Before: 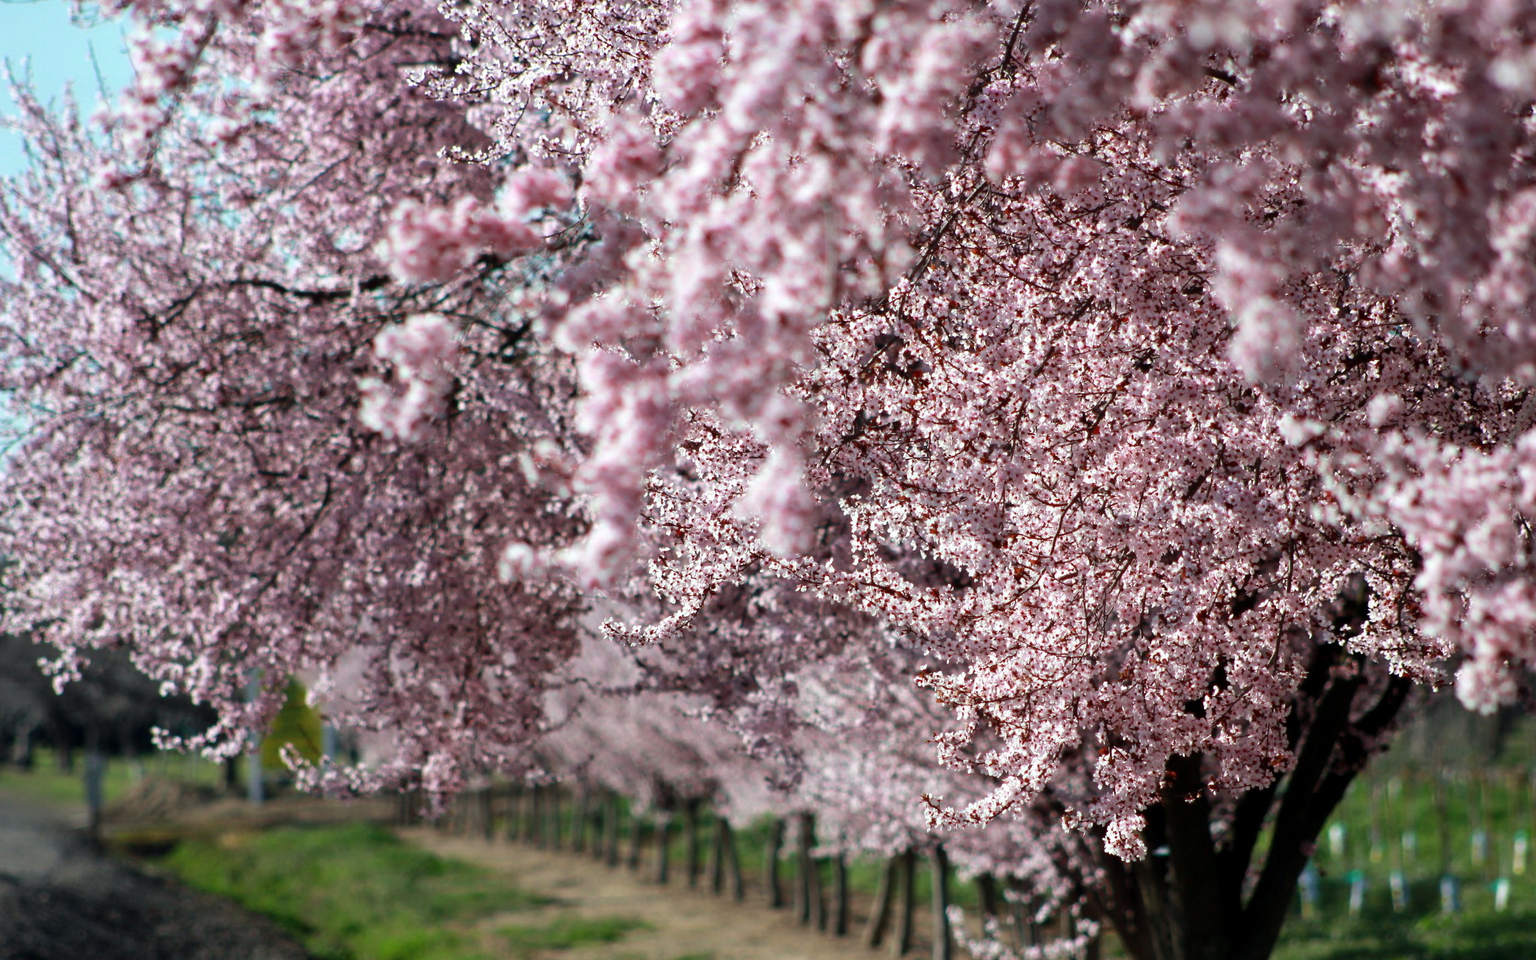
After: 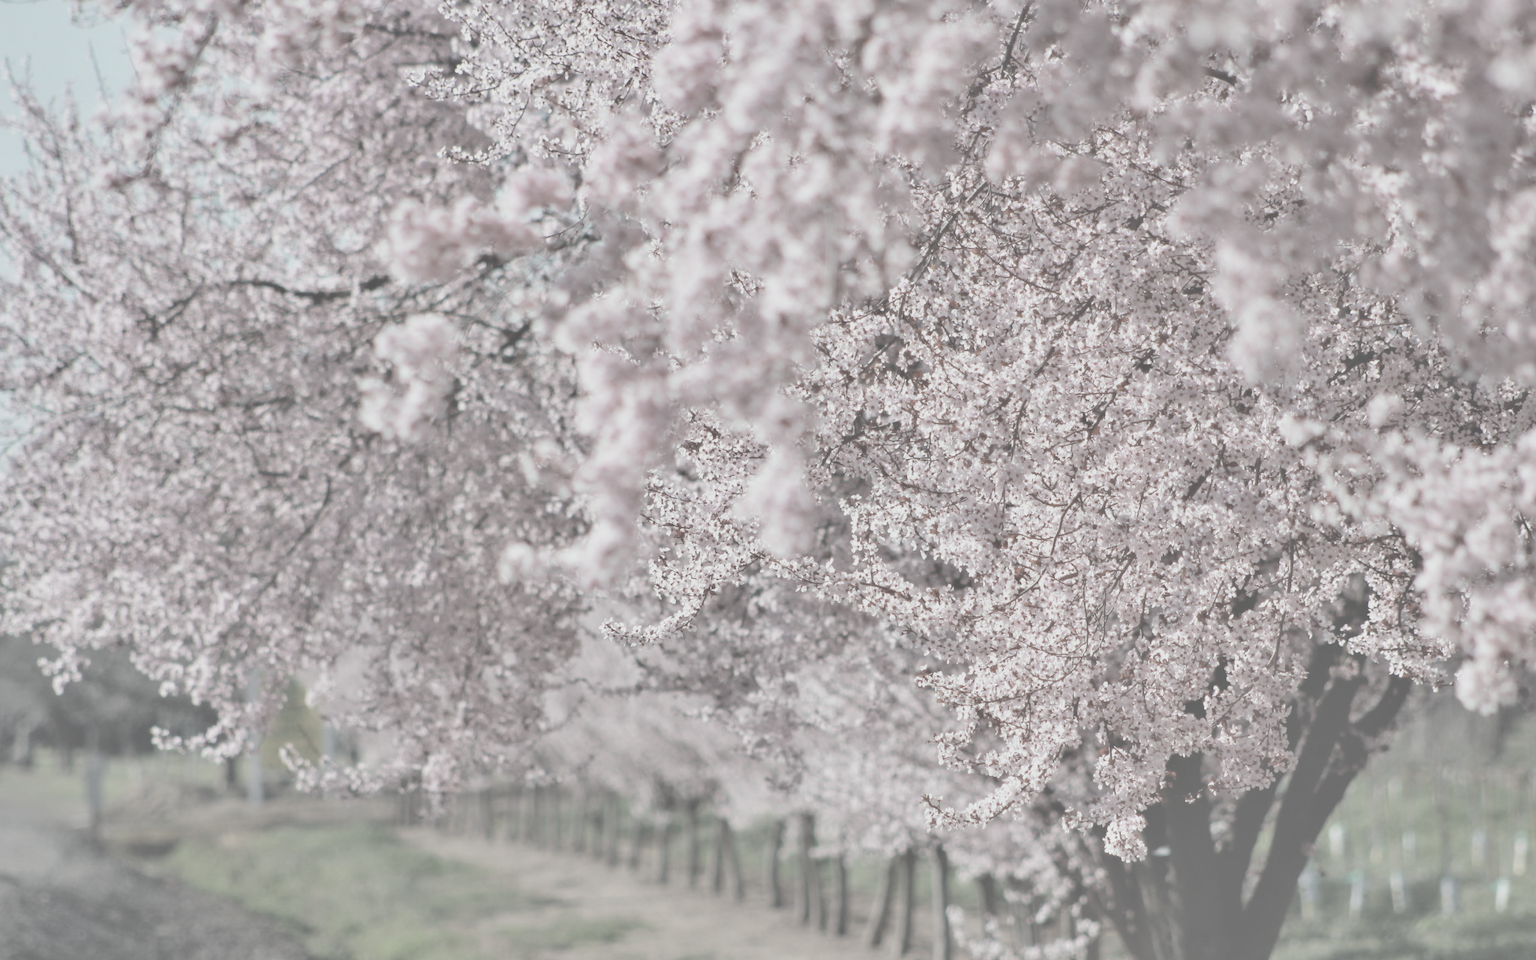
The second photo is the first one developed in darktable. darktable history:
shadows and highlights: soften with gaussian
contrast brightness saturation: contrast -0.33, brightness 0.758, saturation -0.796
